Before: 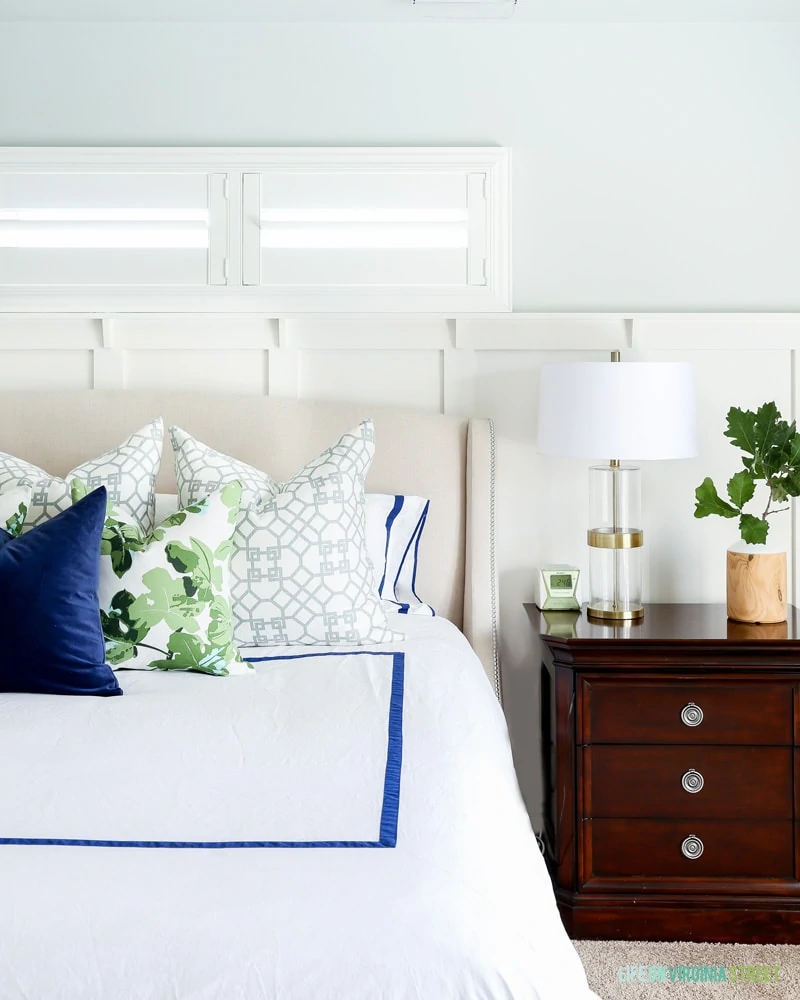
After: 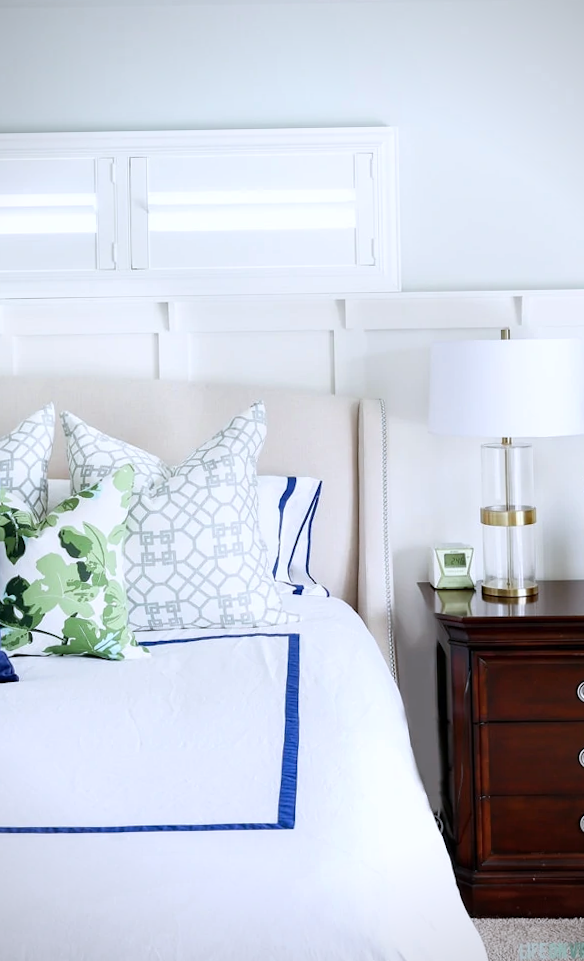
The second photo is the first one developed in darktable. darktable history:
crop: left 13.443%, right 13.31%
rotate and perspective: rotation -1°, crop left 0.011, crop right 0.989, crop top 0.025, crop bottom 0.975
color calibration: illuminant as shot in camera, x 0.358, y 0.373, temperature 4628.91 K
vignetting: on, module defaults
